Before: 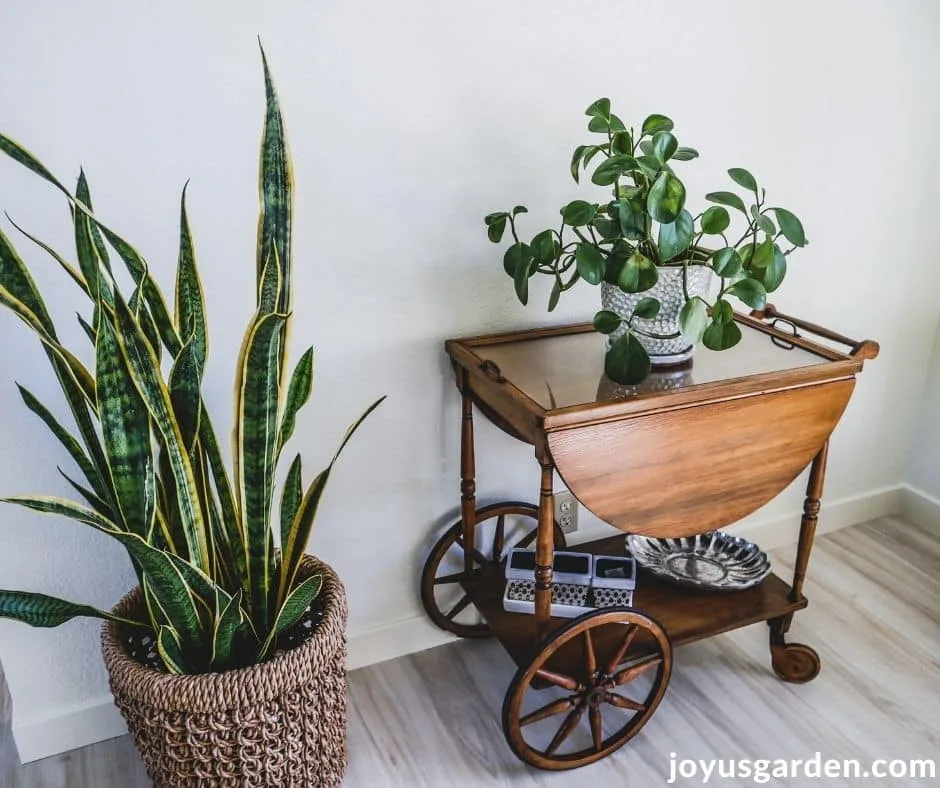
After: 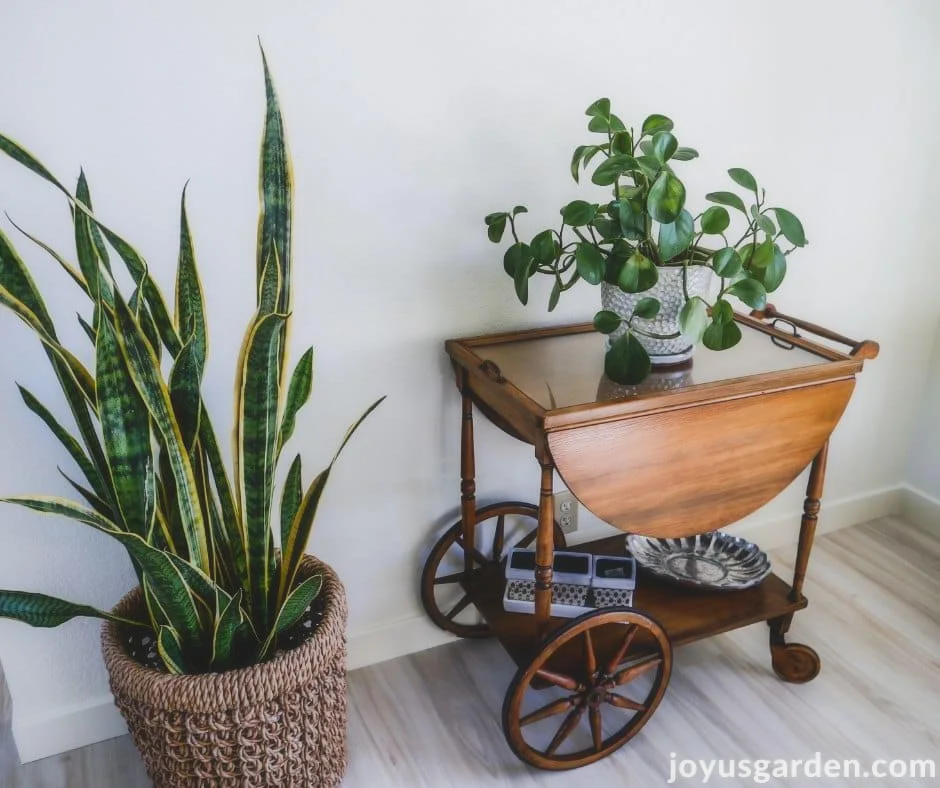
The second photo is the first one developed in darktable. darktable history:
contrast equalizer: y [[0.502, 0.517, 0.543, 0.576, 0.611, 0.631], [0.5 ×6], [0.5 ×6], [0 ×6], [0 ×6]], mix -0.983
